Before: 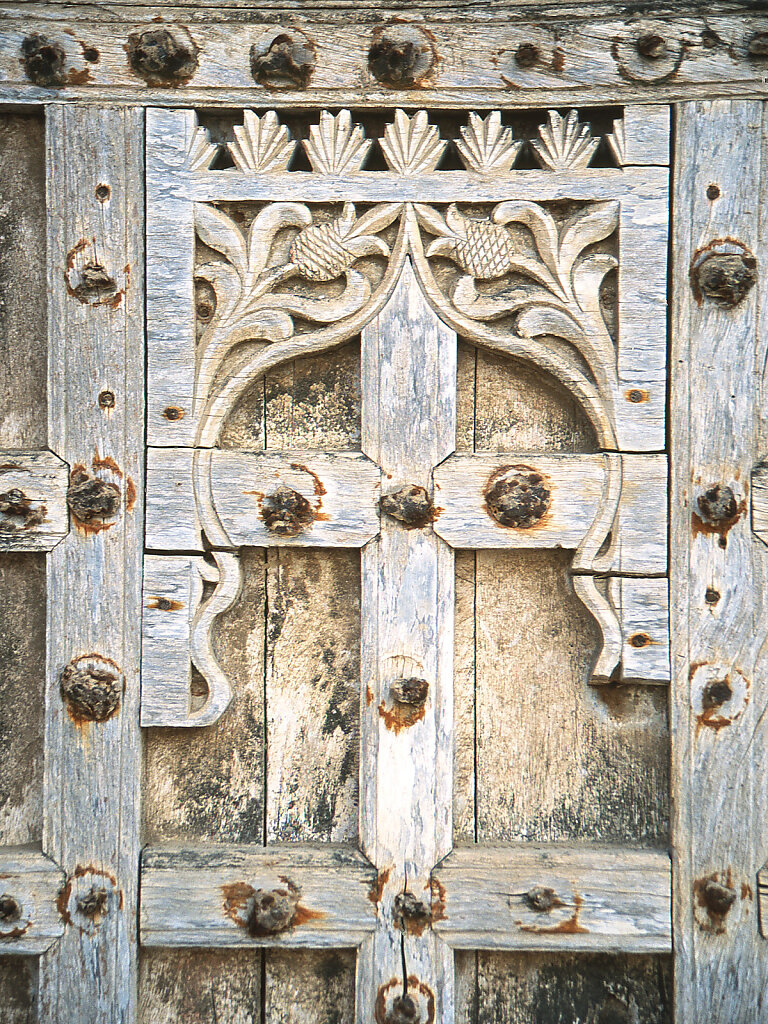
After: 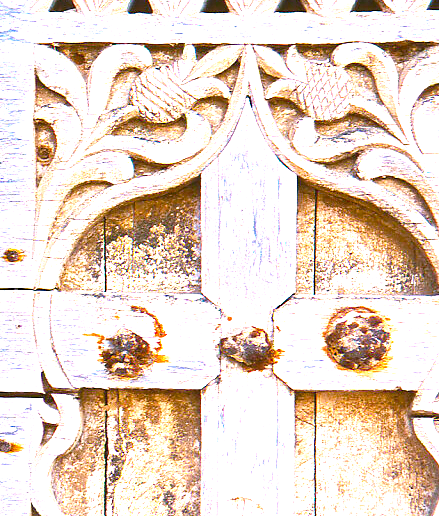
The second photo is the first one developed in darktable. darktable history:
color balance rgb: linear chroma grading › global chroma 25%, perceptual saturation grading › global saturation 45%, perceptual saturation grading › highlights -50%, perceptual saturation grading › shadows 30%, perceptual brilliance grading › global brilliance 18%, global vibrance 40%
exposure: black level correction 0.001, exposure 0.5 EV, compensate exposure bias true, compensate highlight preservation false
crop: left 20.932%, top 15.471%, right 21.848%, bottom 34.081%
white balance: red 1.066, blue 1.119
